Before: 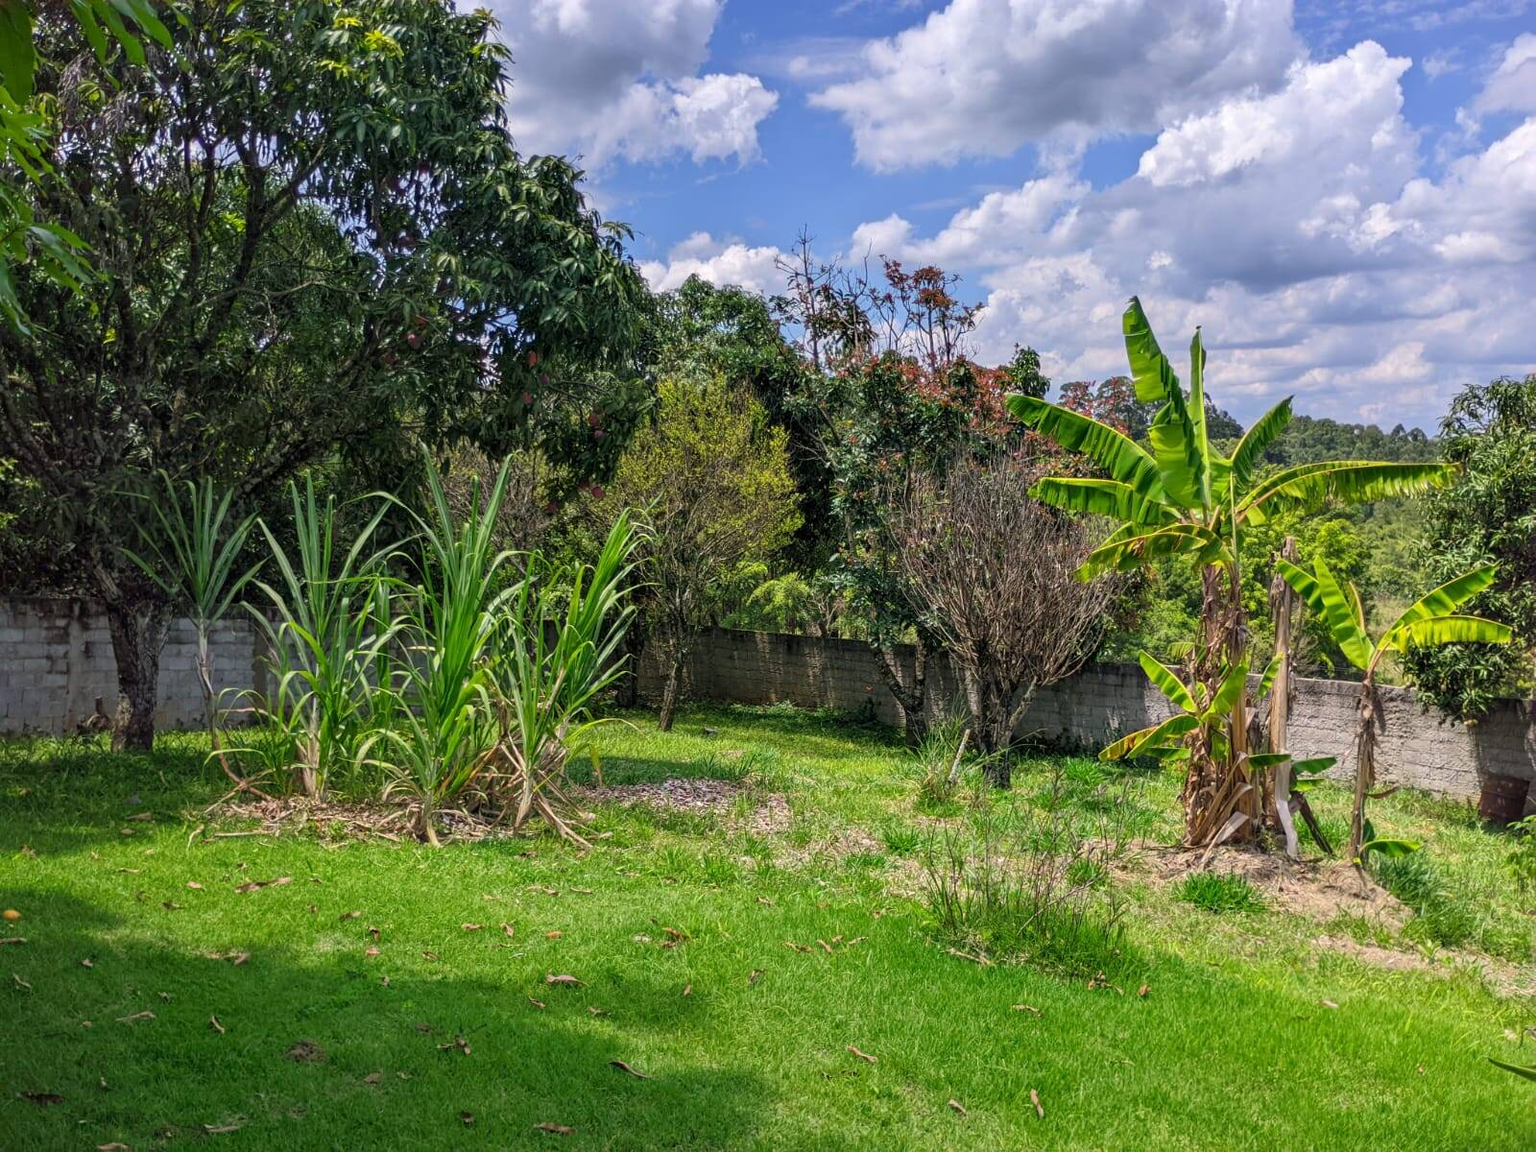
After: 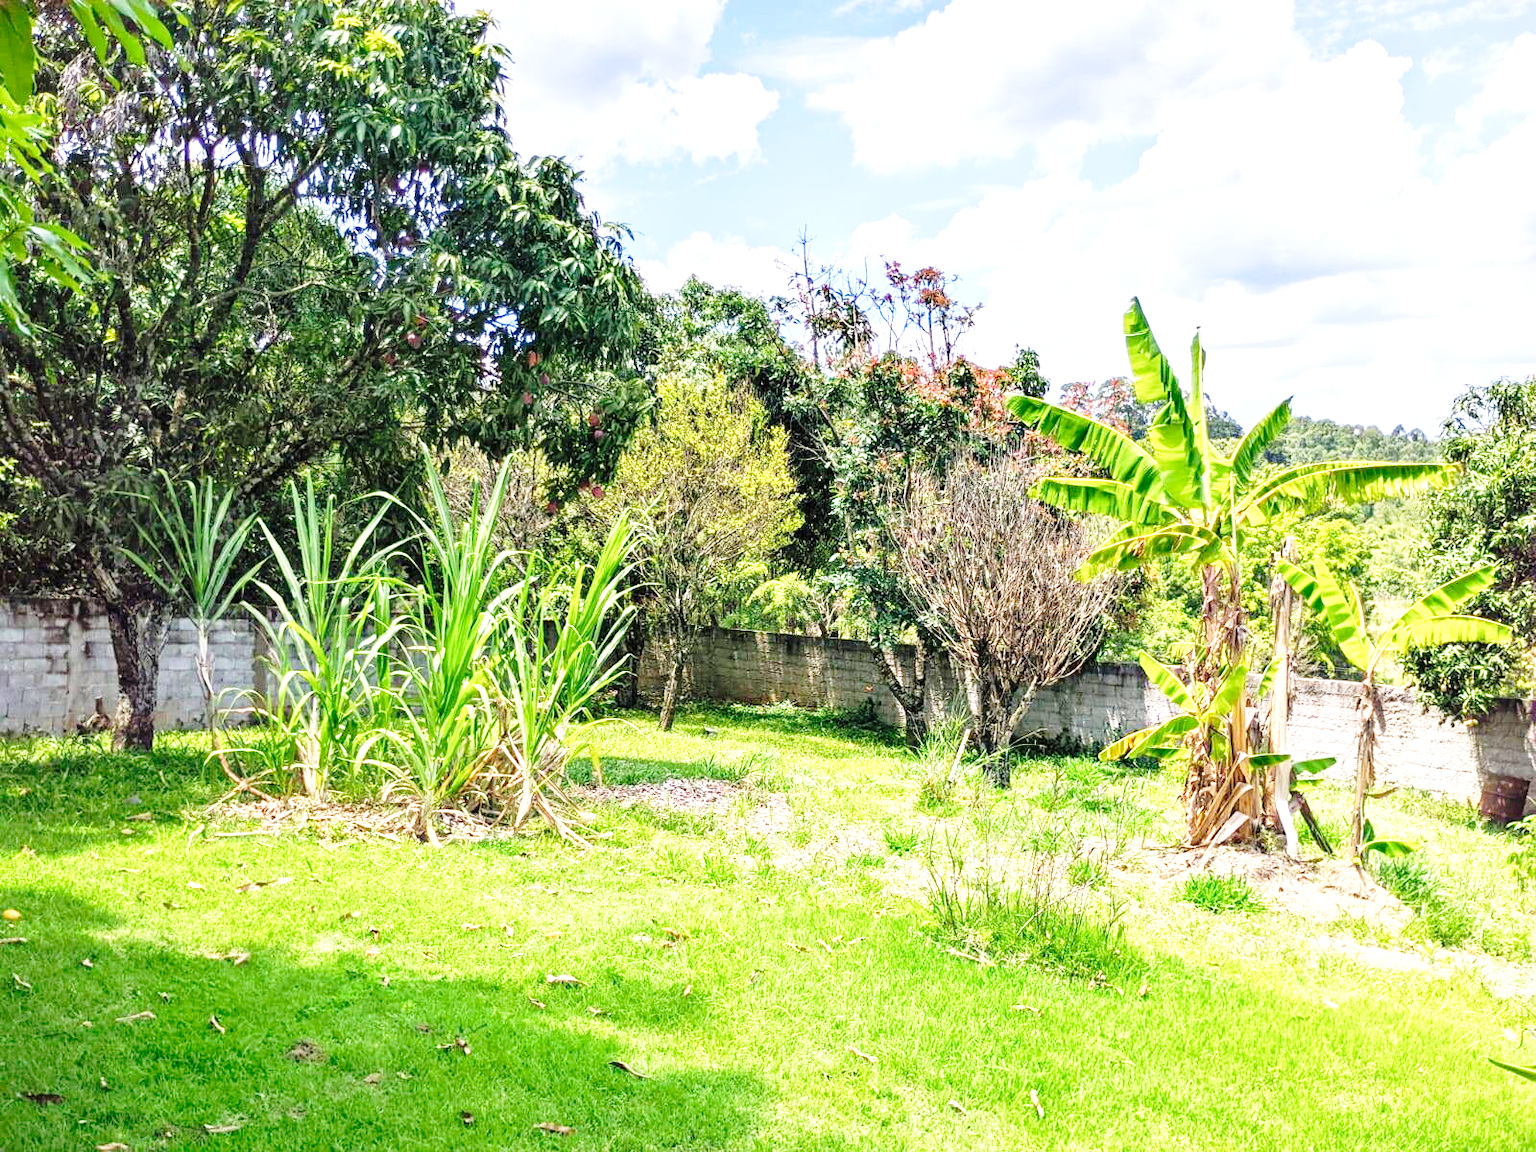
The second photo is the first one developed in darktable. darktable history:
rotate and perspective: automatic cropping original format, crop left 0, crop top 0
exposure: black level correction 0, exposure 1.388 EV, compensate exposure bias true, compensate highlight preservation false
base curve: curves: ch0 [(0, 0) (0.028, 0.03) (0.121, 0.232) (0.46, 0.748) (0.859, 0.968) (1, 1)], preserve colors none
